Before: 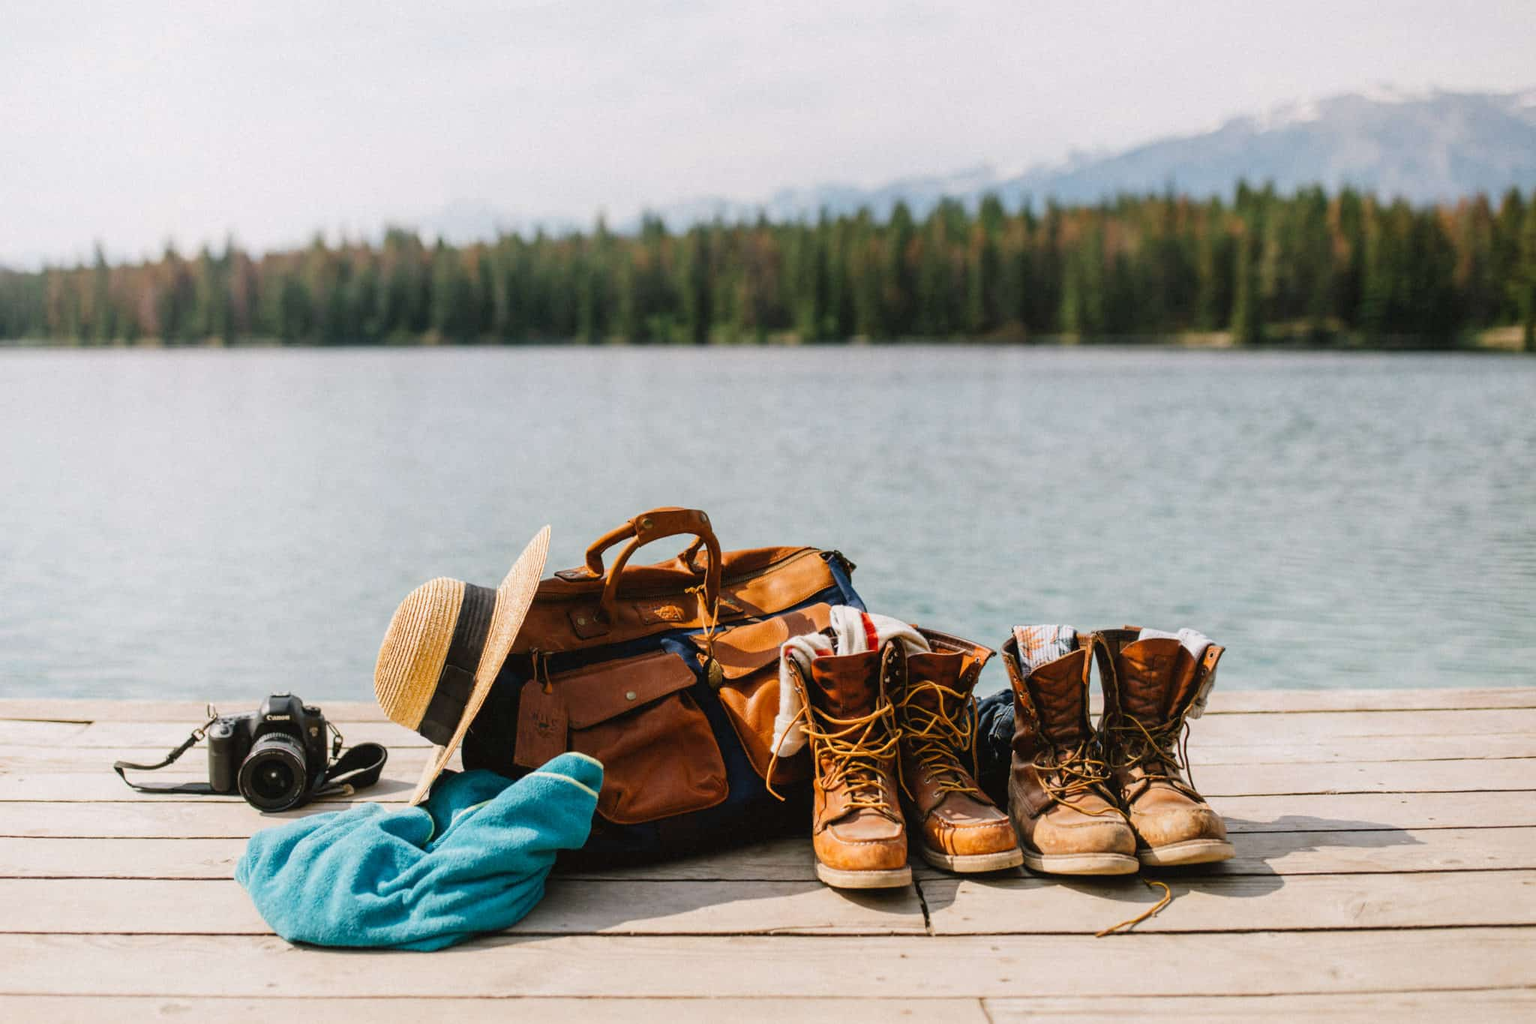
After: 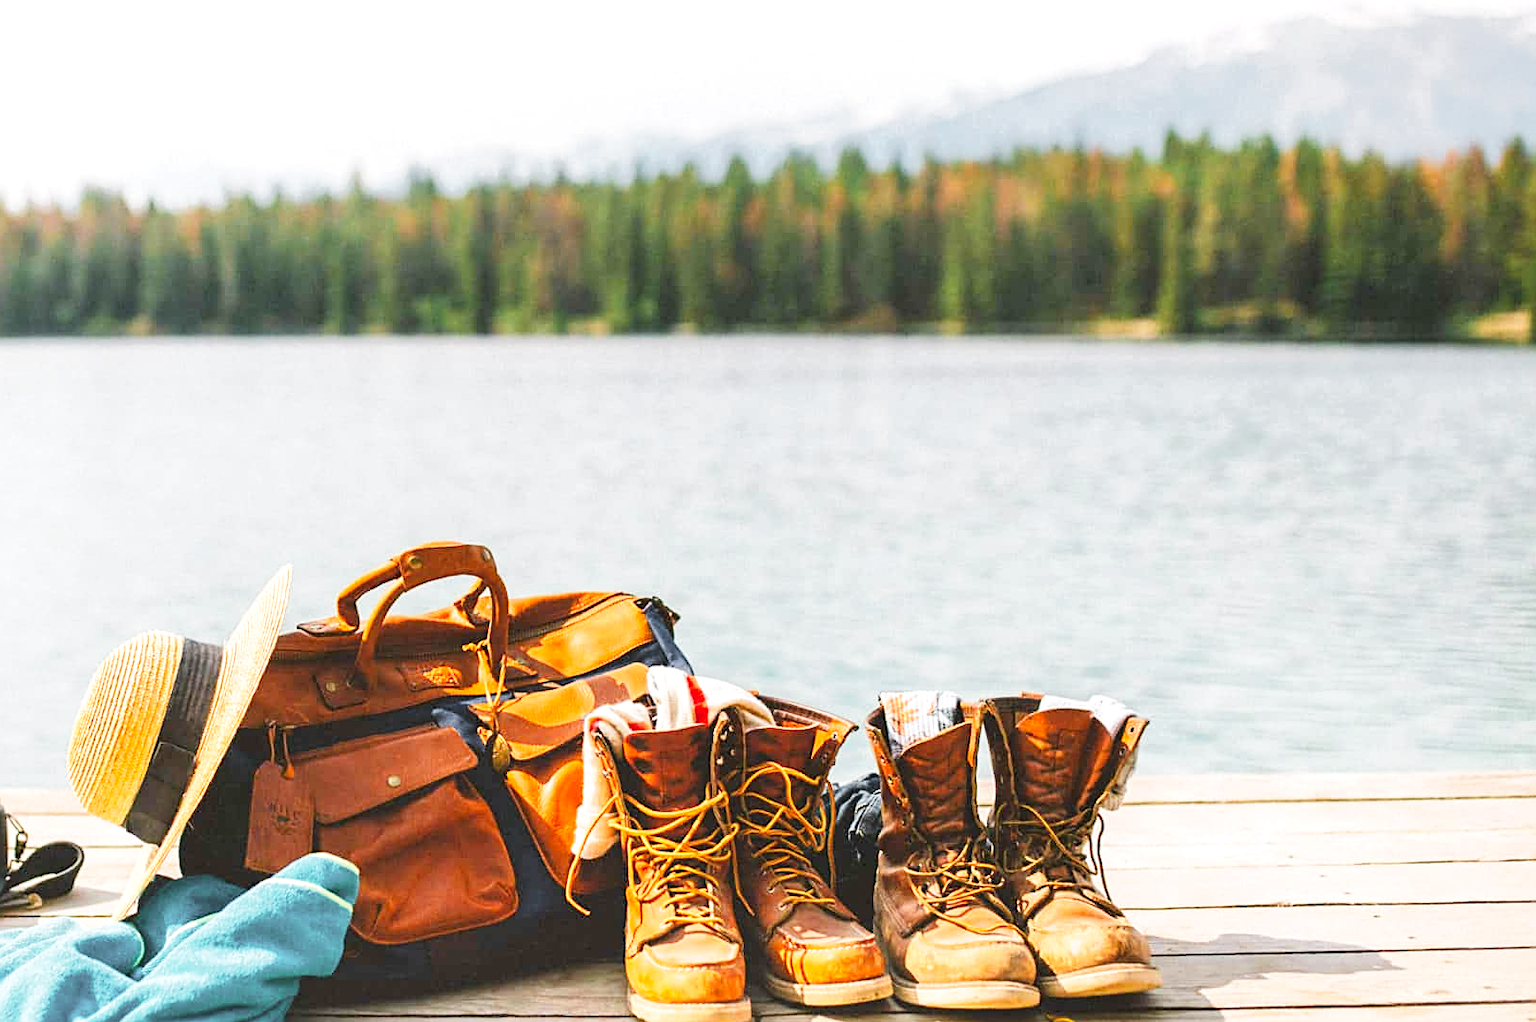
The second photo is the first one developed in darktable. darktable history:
base curve: curves: ch0 [(0, 0) (0.666, 0.806) (1, 1)], preserve colors none
color zones: curves: ch1 [(0.25, 0.61) (0.75, 0.248)]
sharpen: on, module defaults
crop and rotate: left 20.921%, top 7.966%, right 0.401%, bottom 13.483%
tone equalizer: -8 EV 1.97 EV, -7 EV 1.97 EV, -6 EV 1.97 EV, -5 EV 1.96 EV, -4 EV 1.98 EV, -3 EV 1.48 EV, -2 EV 0.981 EV, -1 EV 0.487 EV, smoothing diameter 24.84%, edges refinement/feathering 7.55, preserve details guided filter
exposure: black level correction -0.002, exposure 0.541 EV, compensate highlight preservation false
